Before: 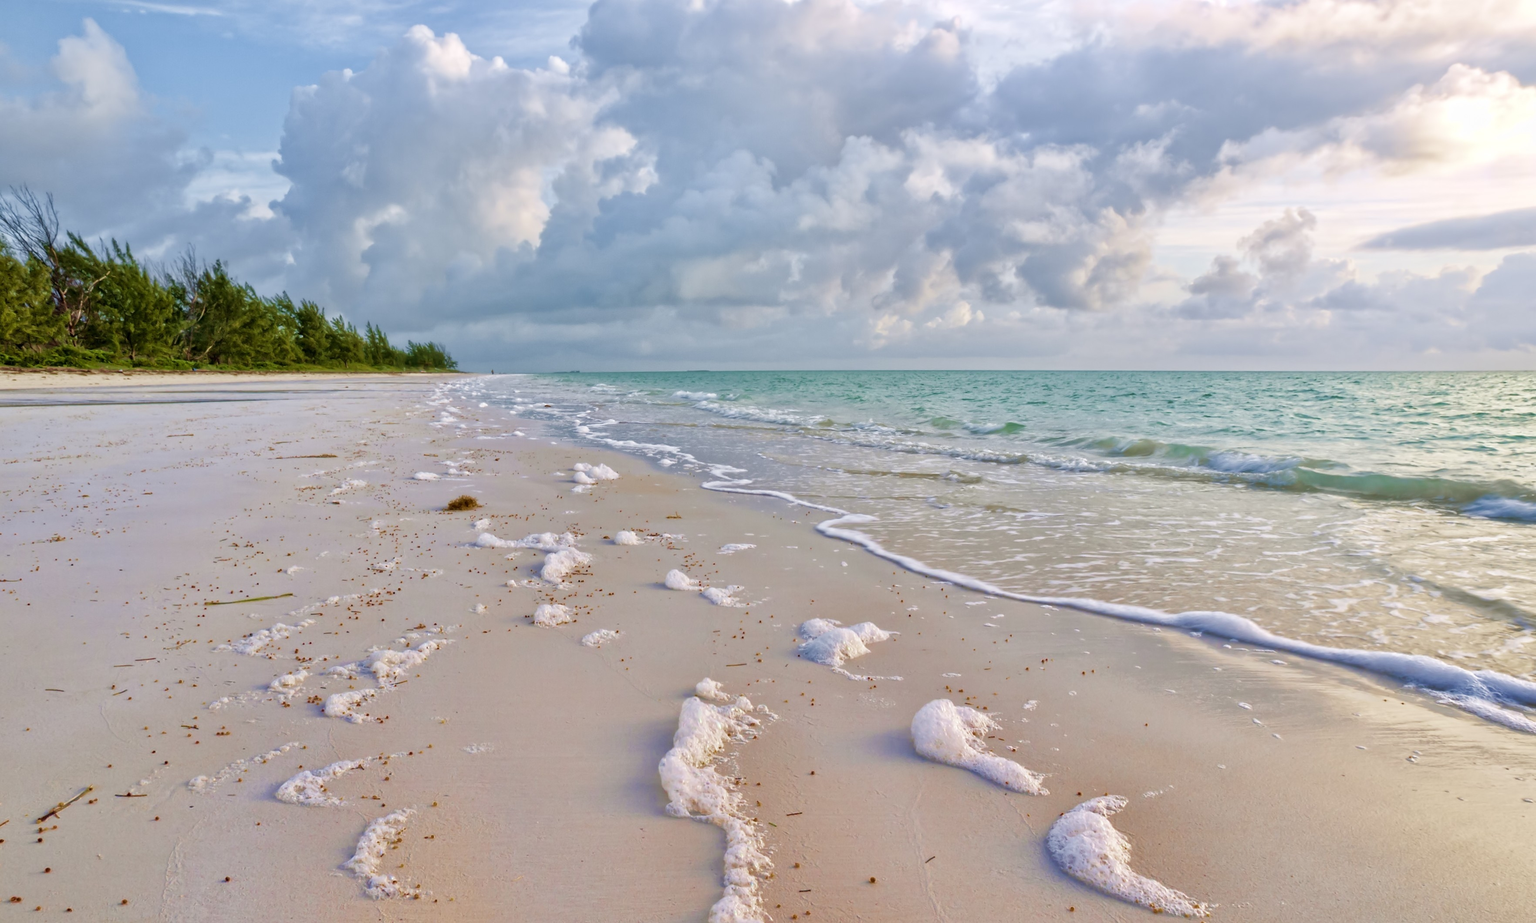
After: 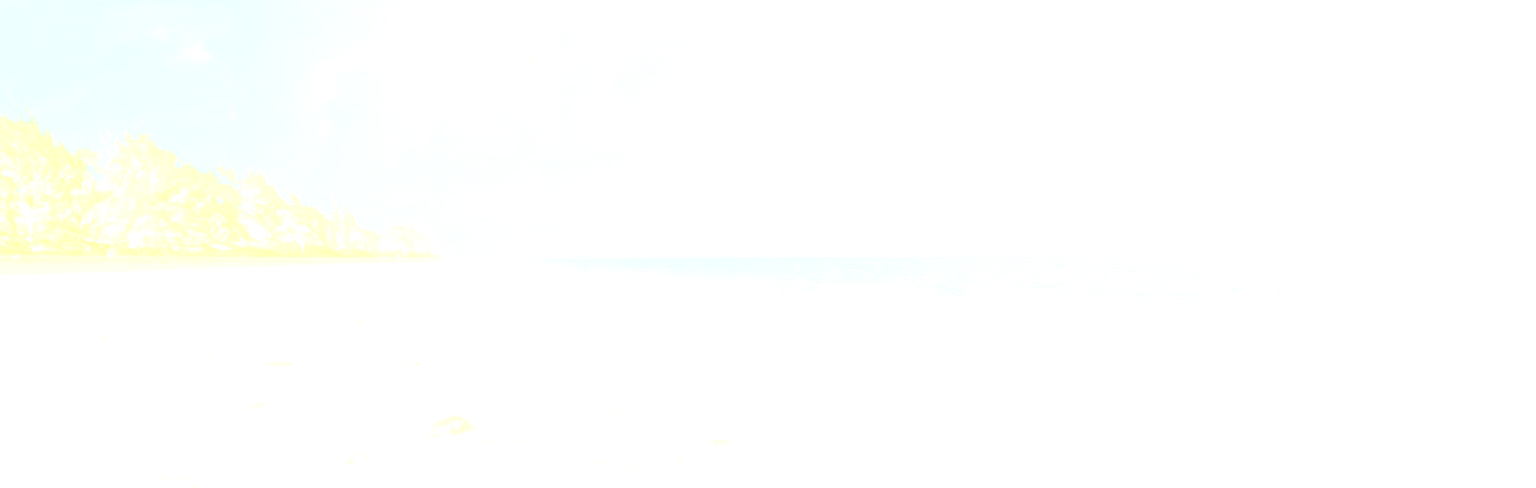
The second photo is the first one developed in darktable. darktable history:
crop: left 7.036%, top 18.398%, right 14.379%, bottom 40.043%
bloom: size 85%, threshold 5%, strength 85%
sharpen: on, module defaults
